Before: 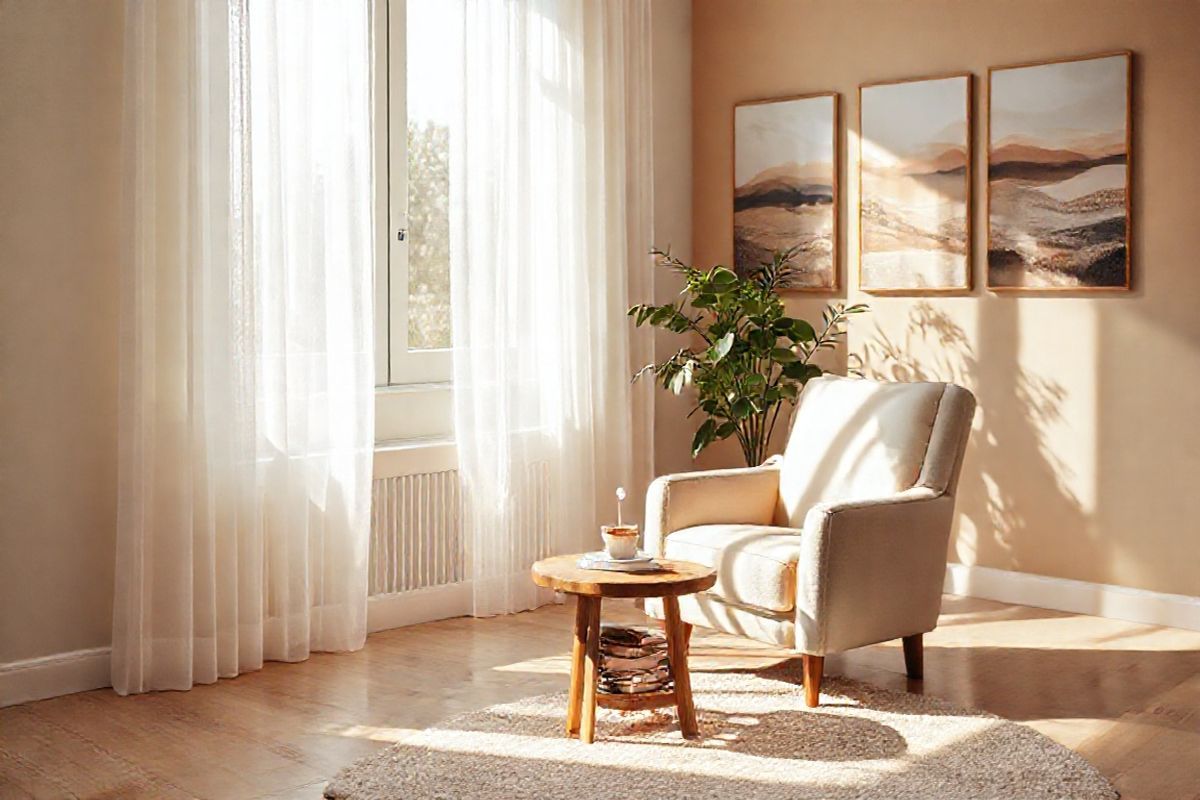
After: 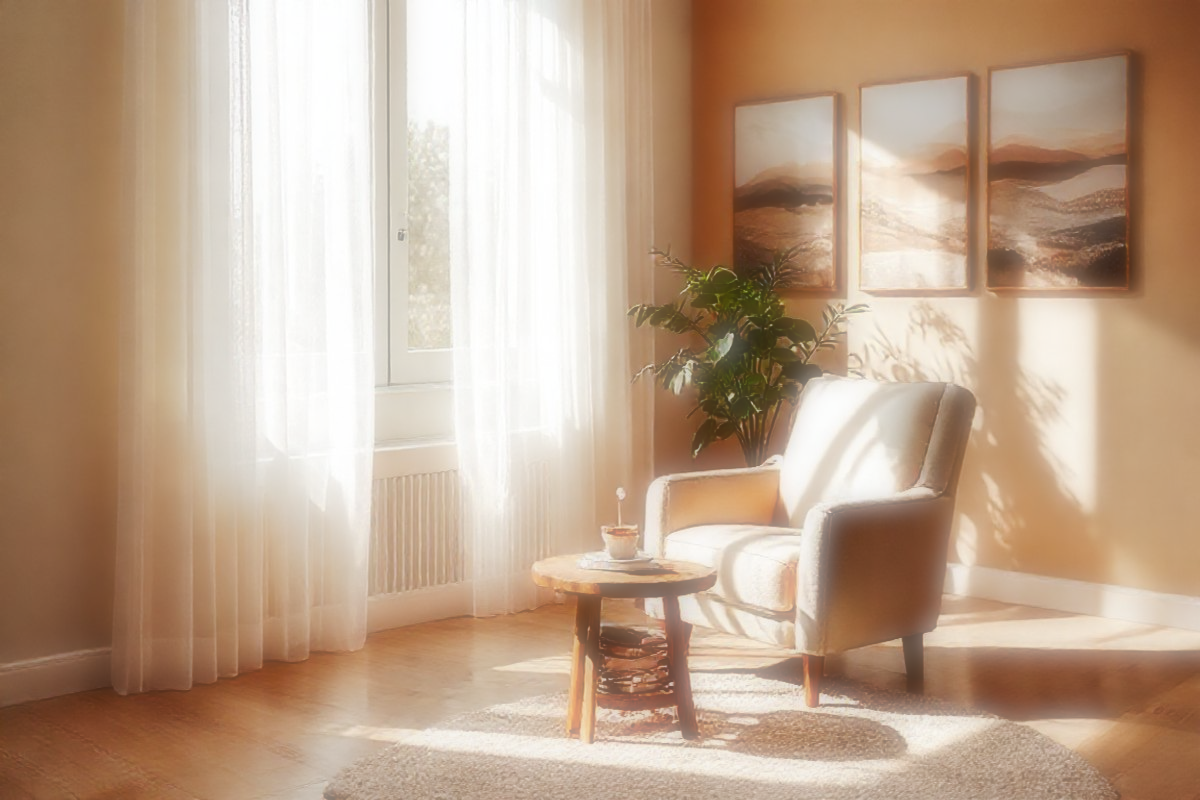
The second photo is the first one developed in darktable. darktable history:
color balance rgb: perceptual saturation grading › global saturation 20%, perceptual saturation grading › highlights -25%, perceptual saturation grading › shadows 25%
contrast brightness saturation: saturation -0.05
tone curve: curves: ch0 [(0, 0) (0.003, 0.006) (0.011, 0.01) (0.025, 0.017) (0.044, 0.029) (0.069, 0.043) (0.1, 0.064) (0.136, 0.091) (0.177, 0.128) (0.224, 0.162) (0.277, 0.206) (0.335, 0.258) (0.399, 0.324) (0.468, 0.404) (0.543, 0.499) (0.623, 0.595) (0.709, 0.693) (0.801, 0.786) (0.898, 0.883) (1, 1)], preserve colors none
soften: on, module defaults
